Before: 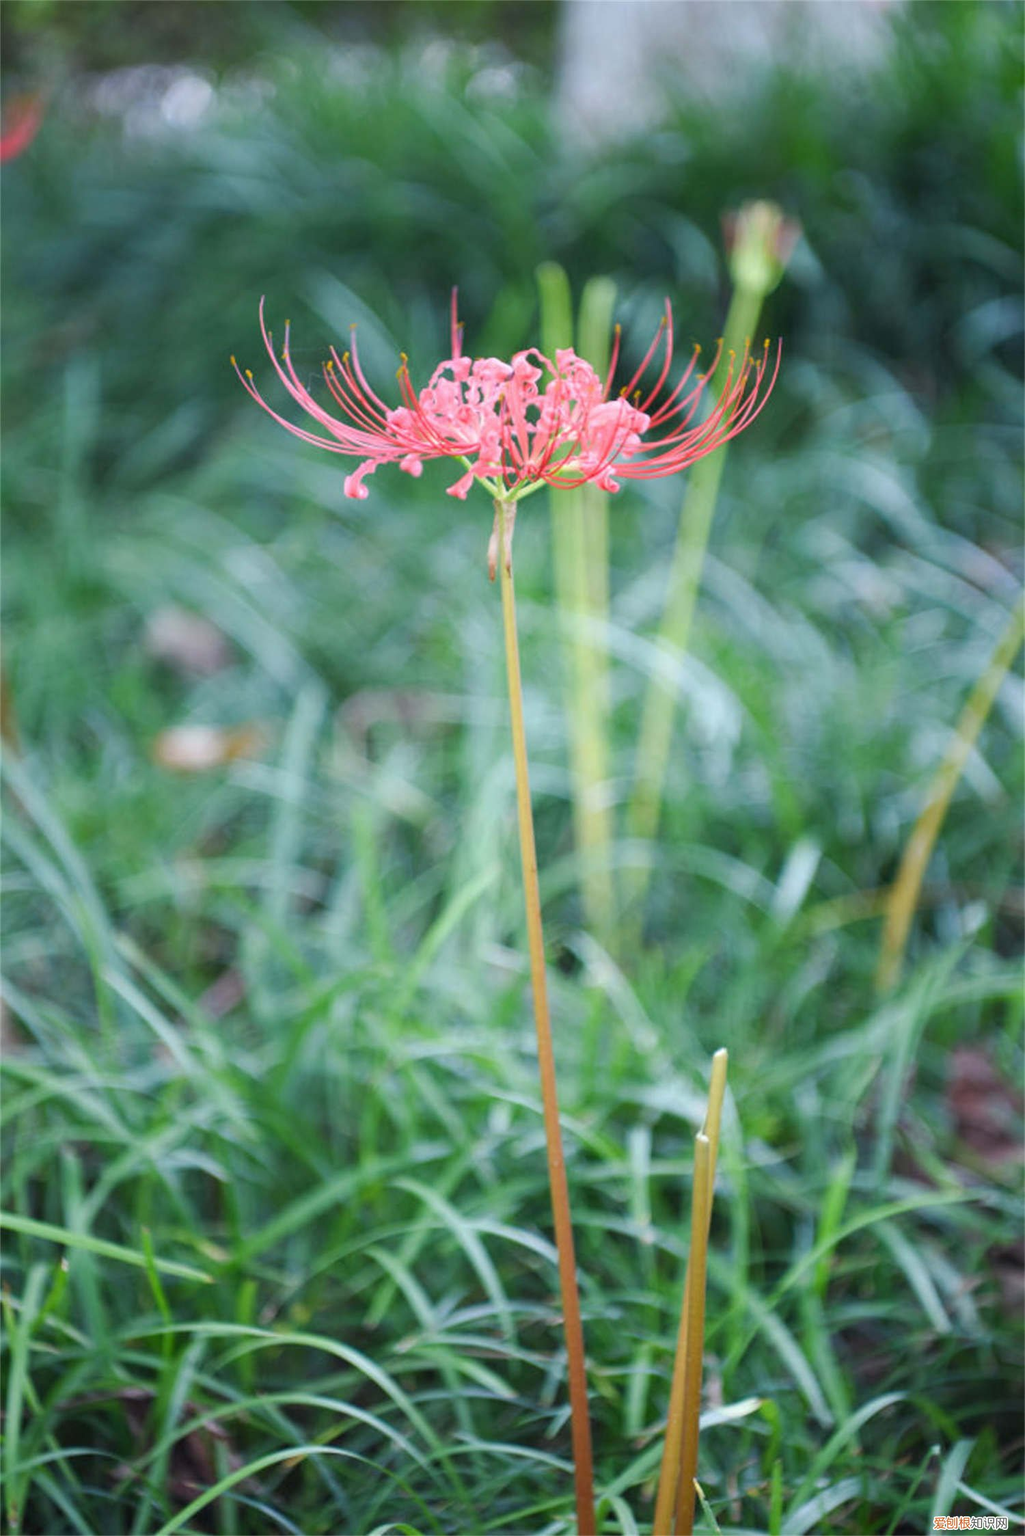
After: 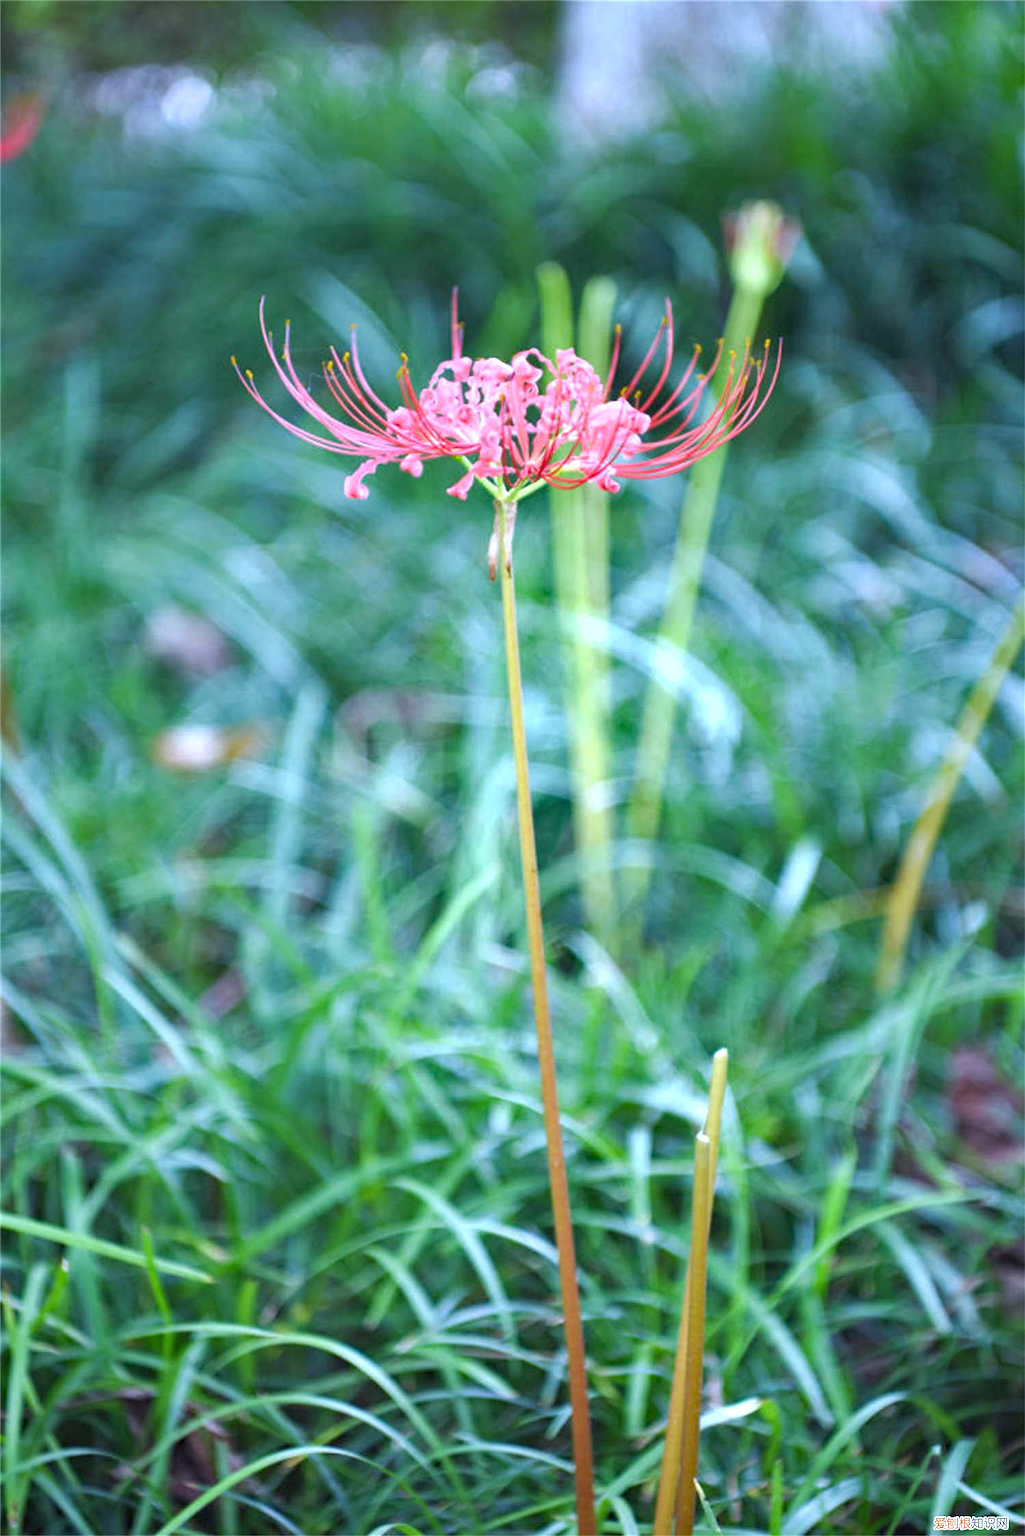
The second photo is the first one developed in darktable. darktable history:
shadows and highlights: shadows 53, soften with gaussian
white balance: red 0.931, blue 1.11
exposure: black level correction 0, exposure 0.5 EV, compensate highlight preservation false
haze removal: compatibility mode true, adaptive false
